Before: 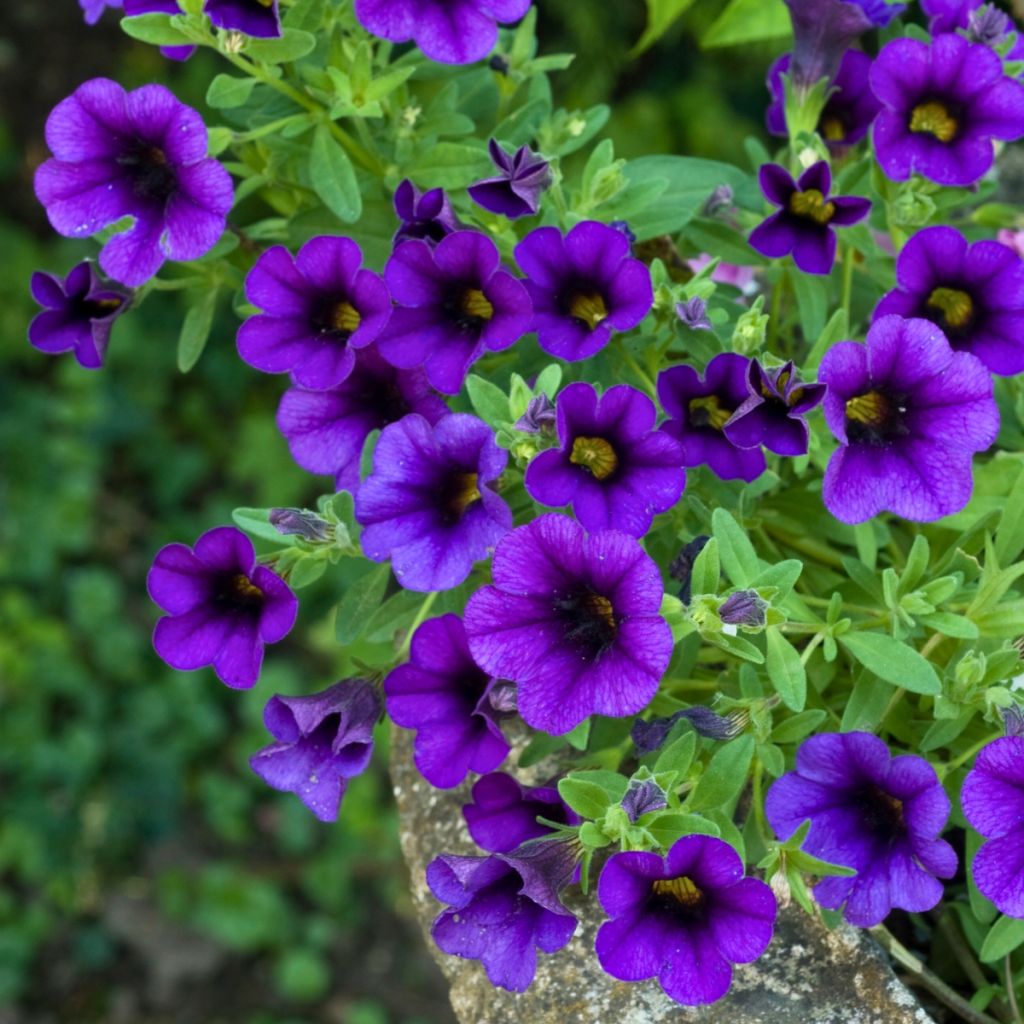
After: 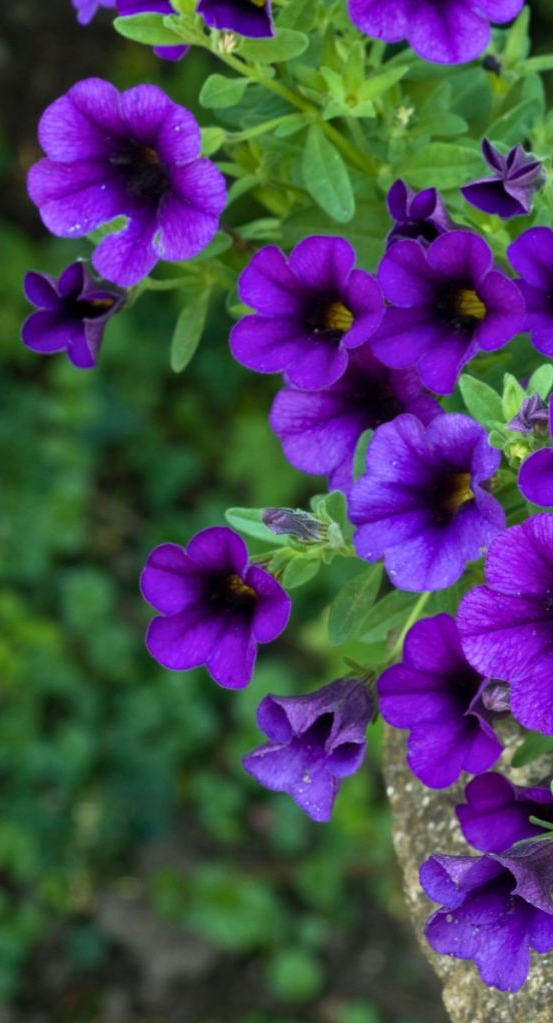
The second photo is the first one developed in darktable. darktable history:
crop: left 0.699%, right 45.293%, bottom 0.086%
